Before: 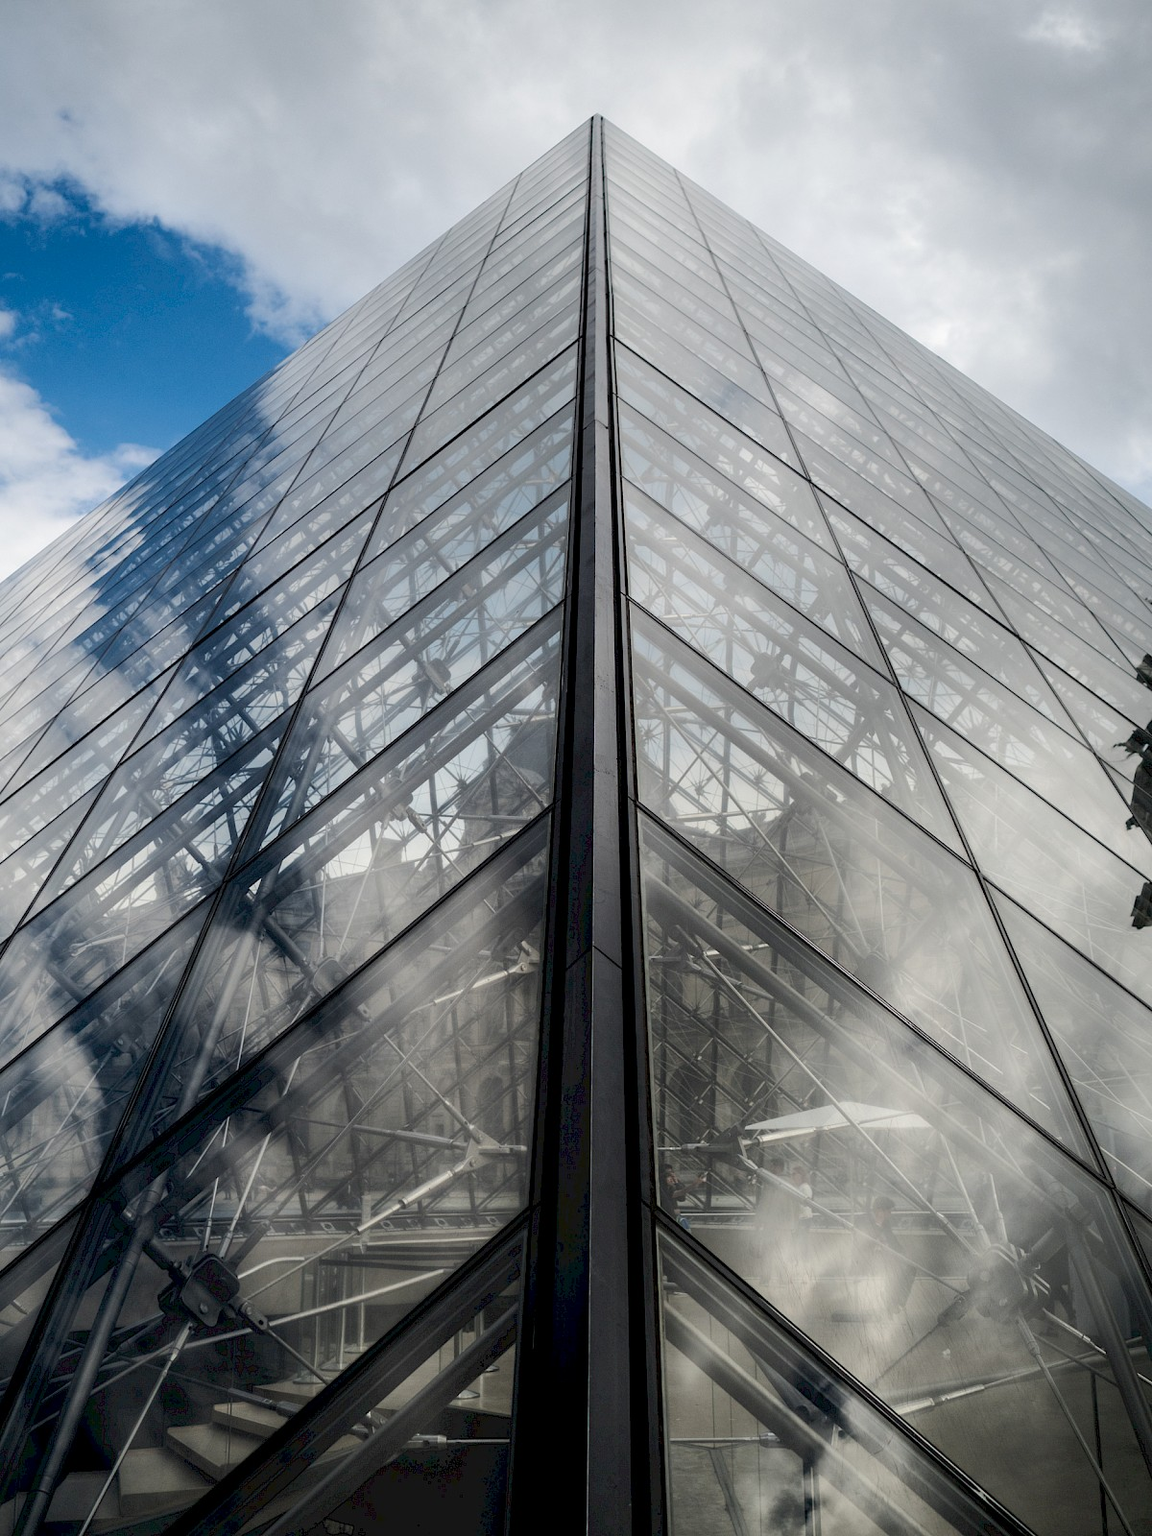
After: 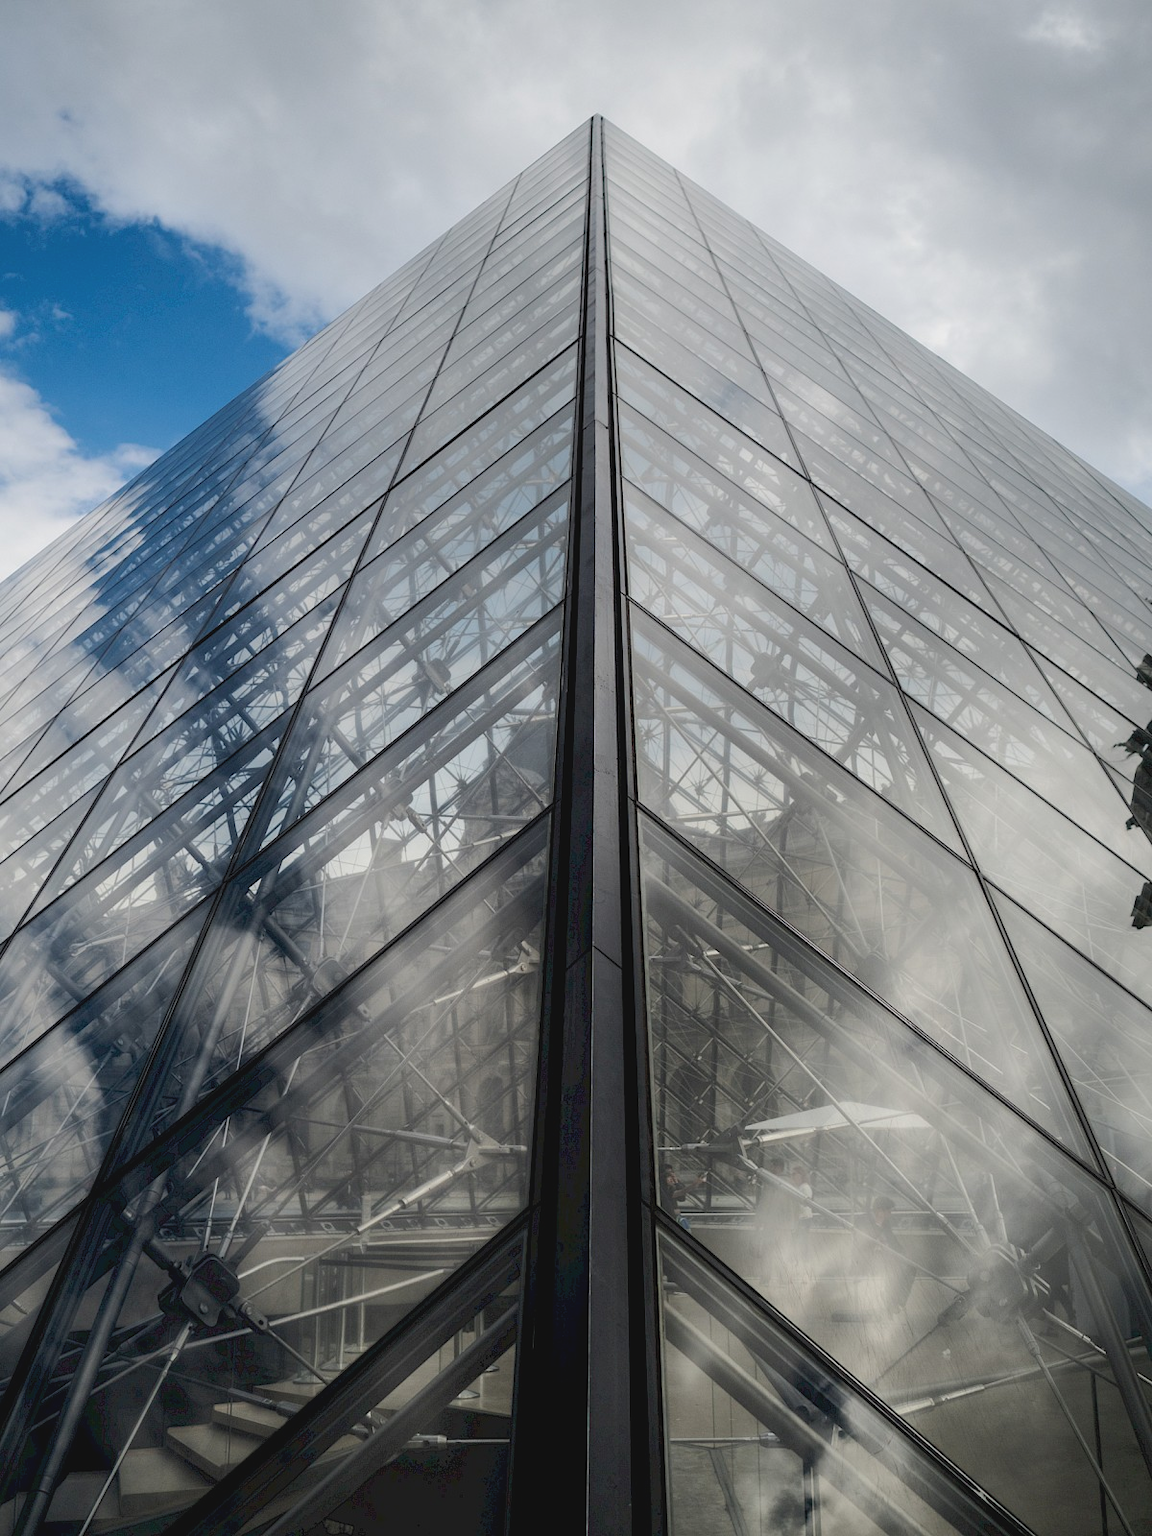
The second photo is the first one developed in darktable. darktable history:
contrast brightness saturation: contrast -0.1, saturation -0.1
color balance rgb: perceptual saturation grading › global saturation 10%
